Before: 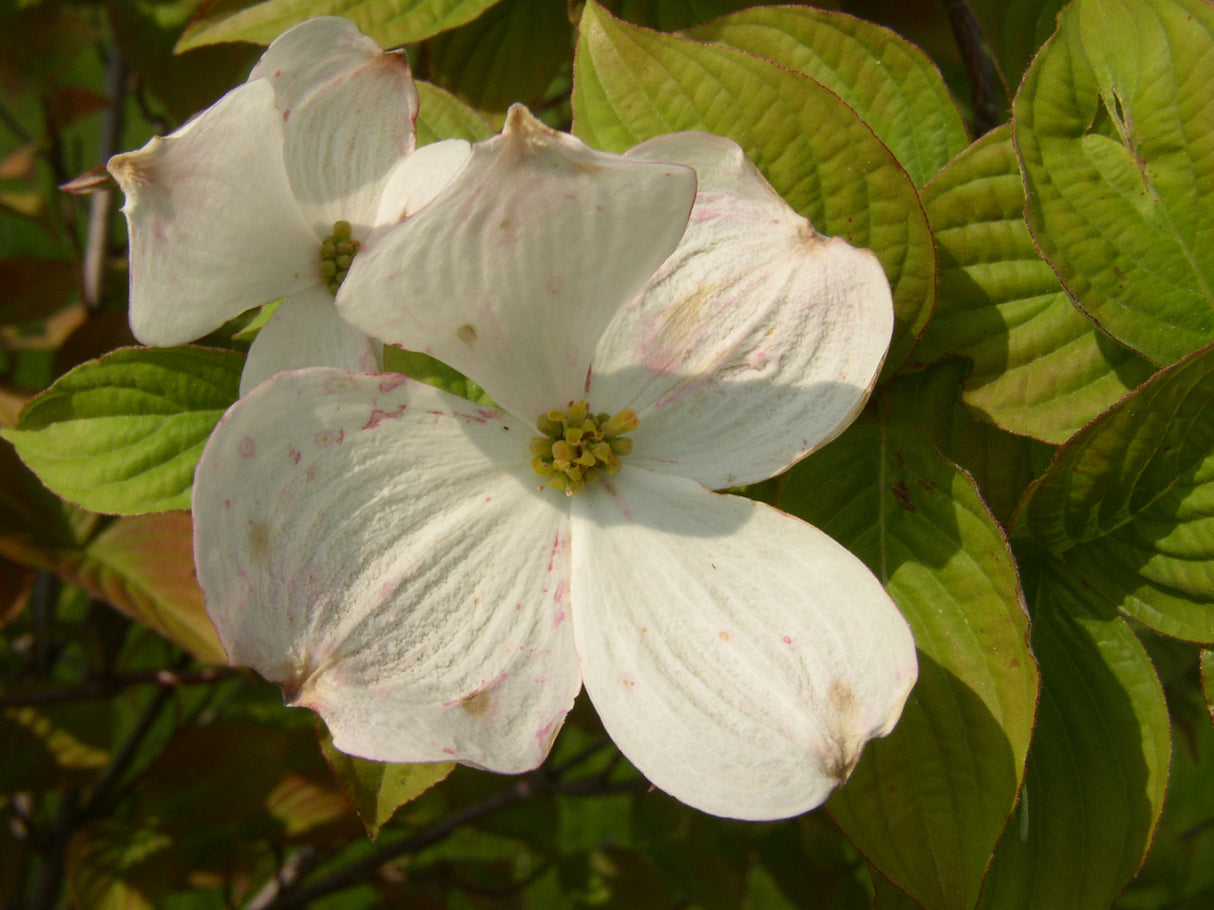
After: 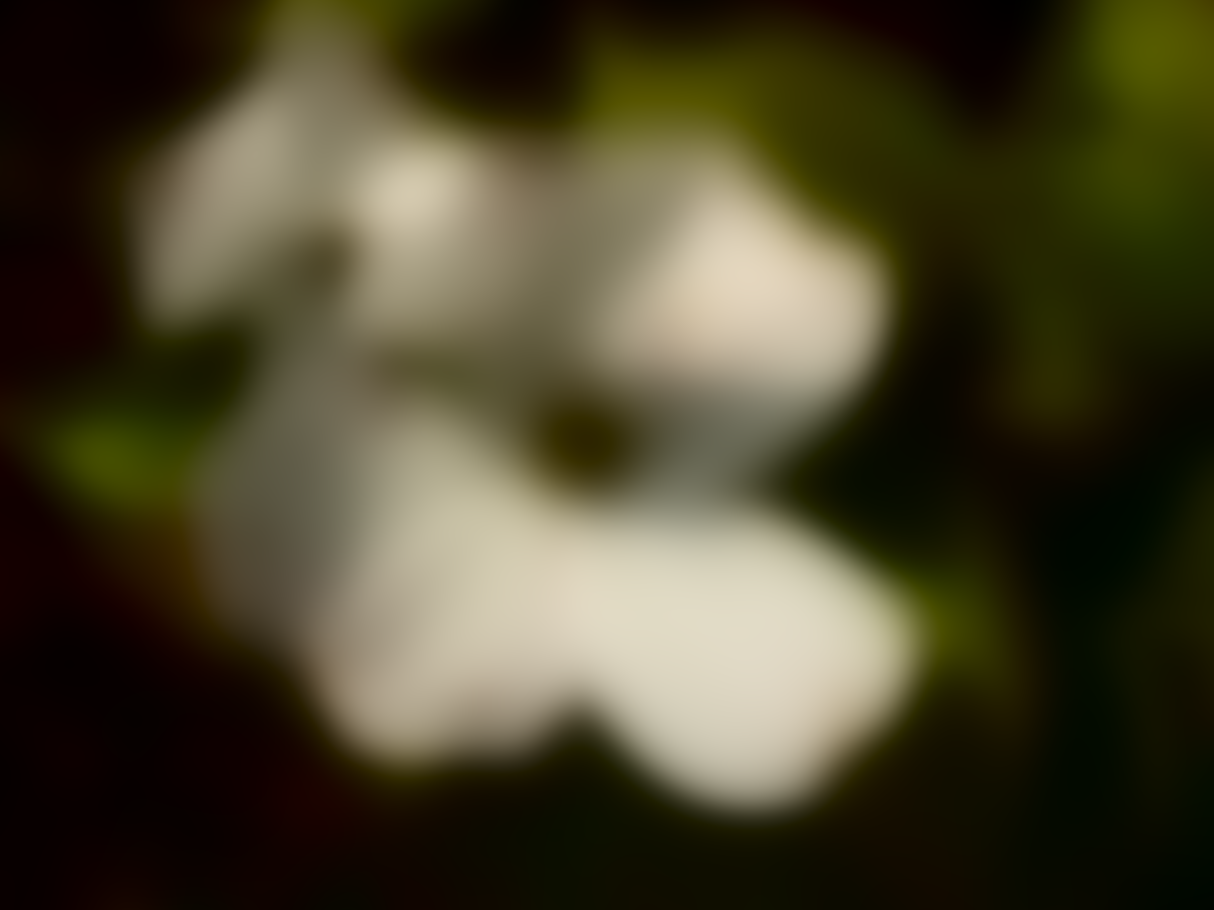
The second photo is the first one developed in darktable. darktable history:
lowpass: radius 31.92, contrast 1.72, brightness -0.98, saturation 0.94
local contrast: on, module defaults
